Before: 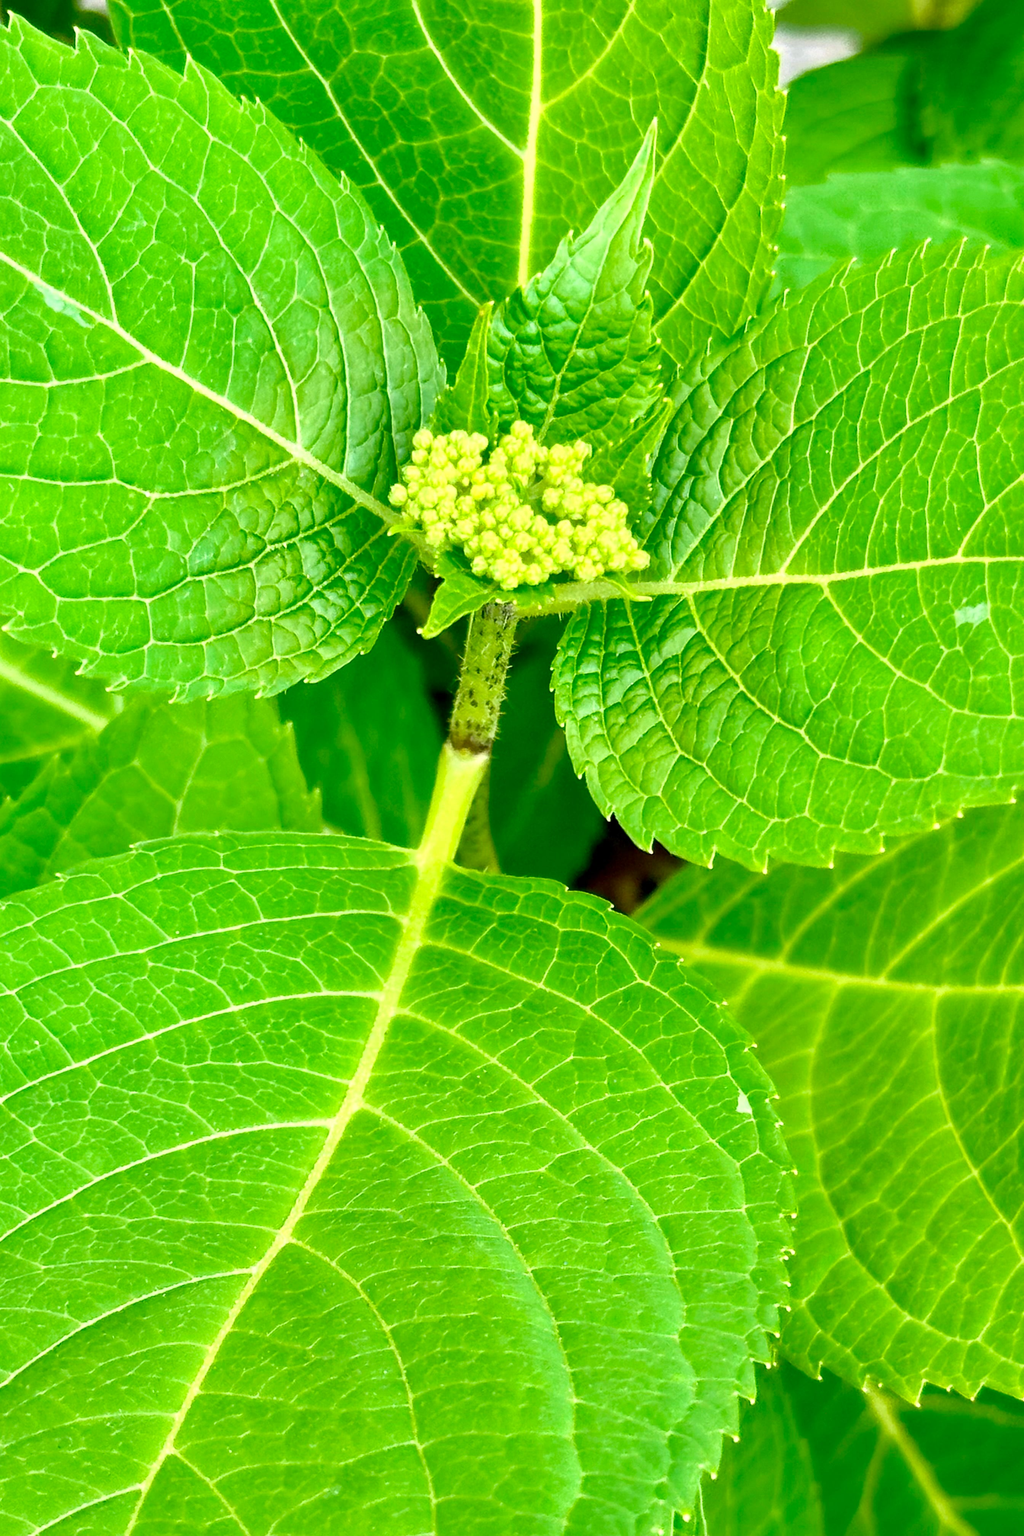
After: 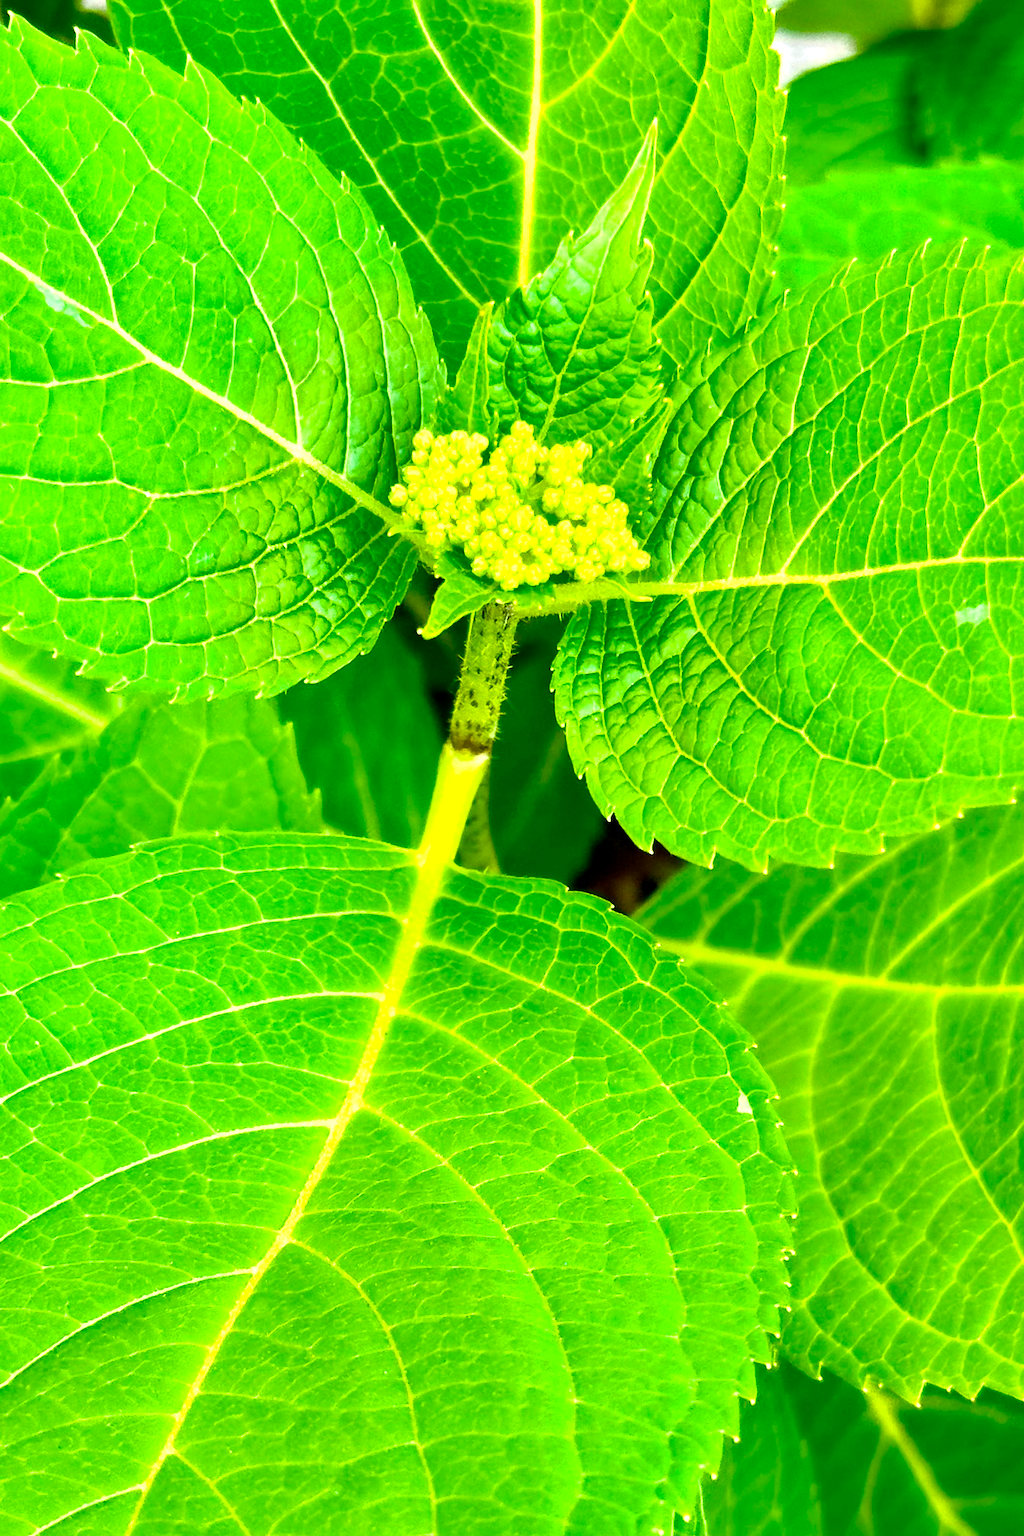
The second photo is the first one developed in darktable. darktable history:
color balance rgb: shadows lift › luminance -10.254%, linear chroma grading › shadows 10.702%, linear chroma grading › highlights 9.033%, linear chroma grading › global chroma 15.123%, linear chroma grading › mid-tones 14.567%, perceptual saturation grading › global saturation 19.503%, perceptual saturation grading › highlights -25.05%, perceptual saturation grading › shadows 49.328%, perceptual brilliance grading › highlights 9.805%, perceptual brilliance grading › mid-tones 4.864%, global vibrance 11.115%
